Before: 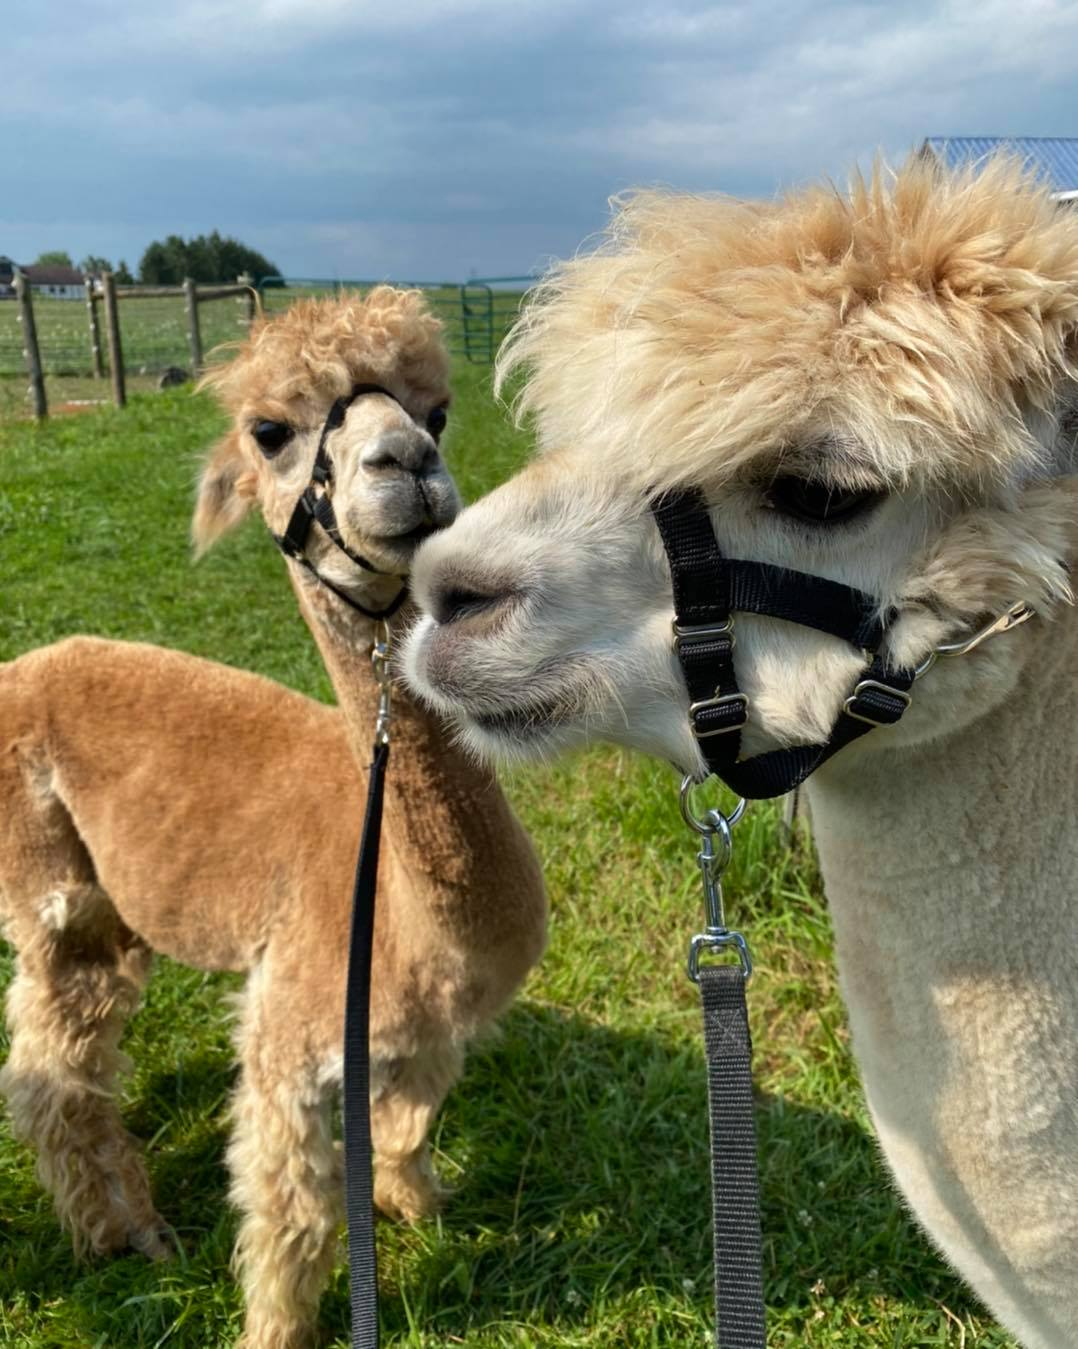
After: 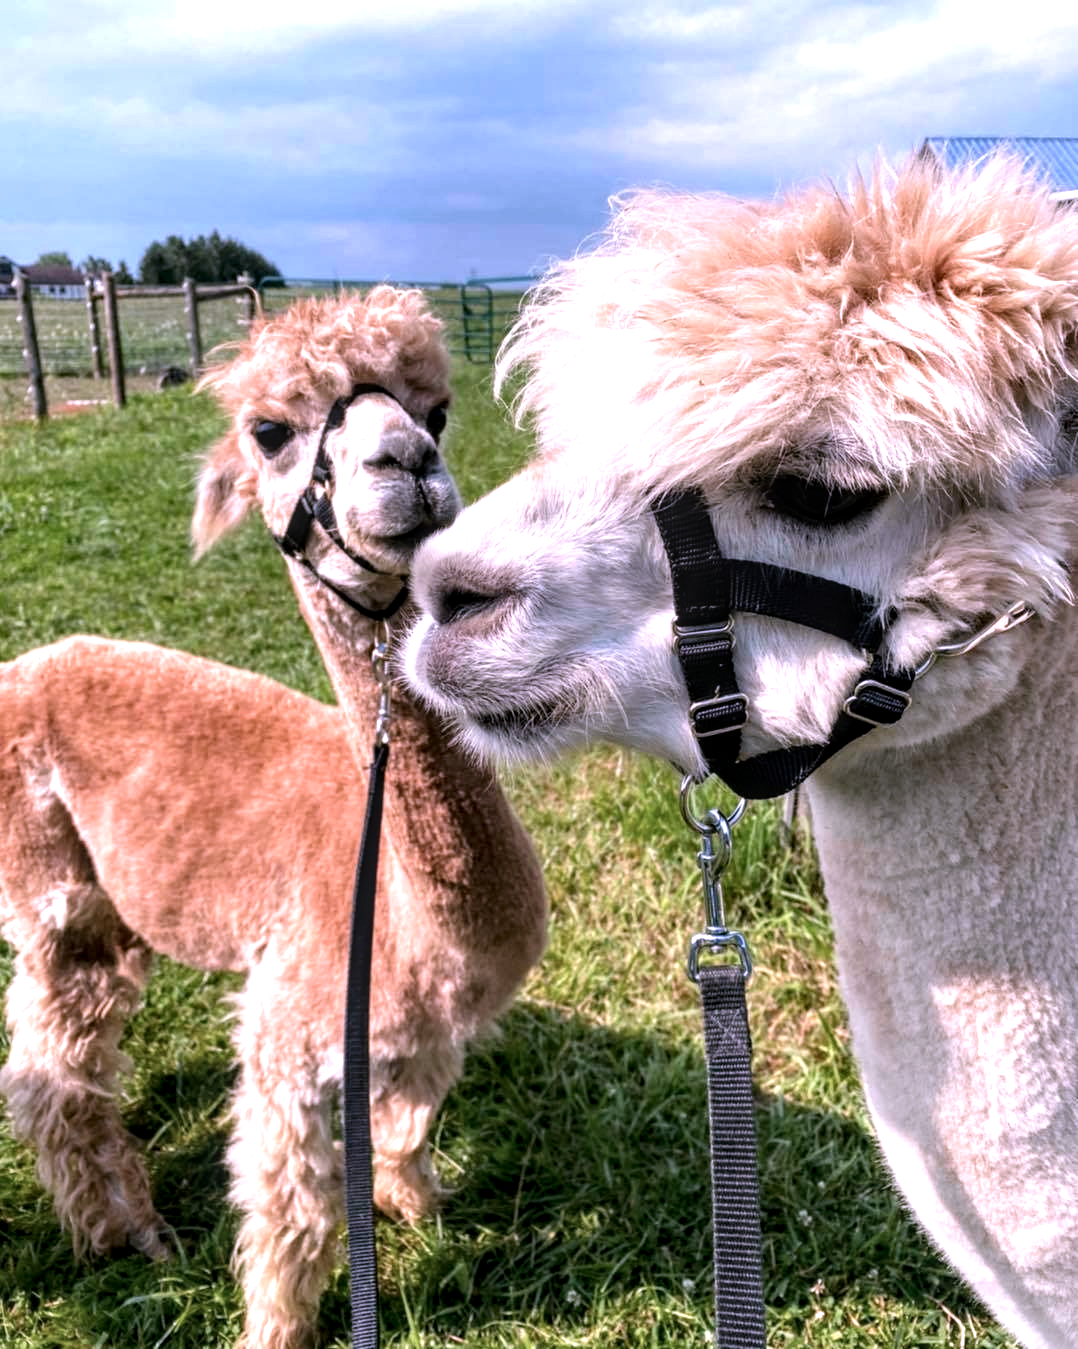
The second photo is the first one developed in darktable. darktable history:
color correction: highlights a* 15.24, highlights b* -25.21
local contrast: highlights 62%, detail 143%, midtone range 0.422
tone equalizer: -8 EV -0.785 EV, -7 EV -0.719 EV, -6 EV -0.567 EV, -5 EV -0.382 EV, -3 EV 0.386 EV, -2 EV 0.6 EV, -1 EV 0.677 EV, +0 EV 0.767 EV
